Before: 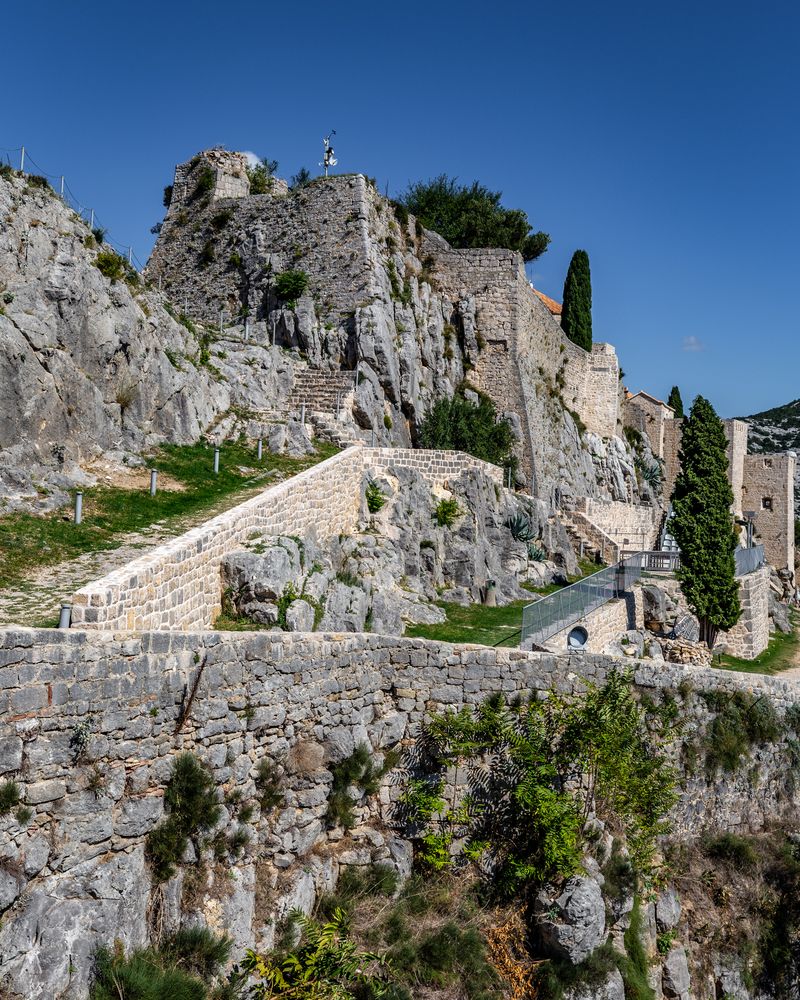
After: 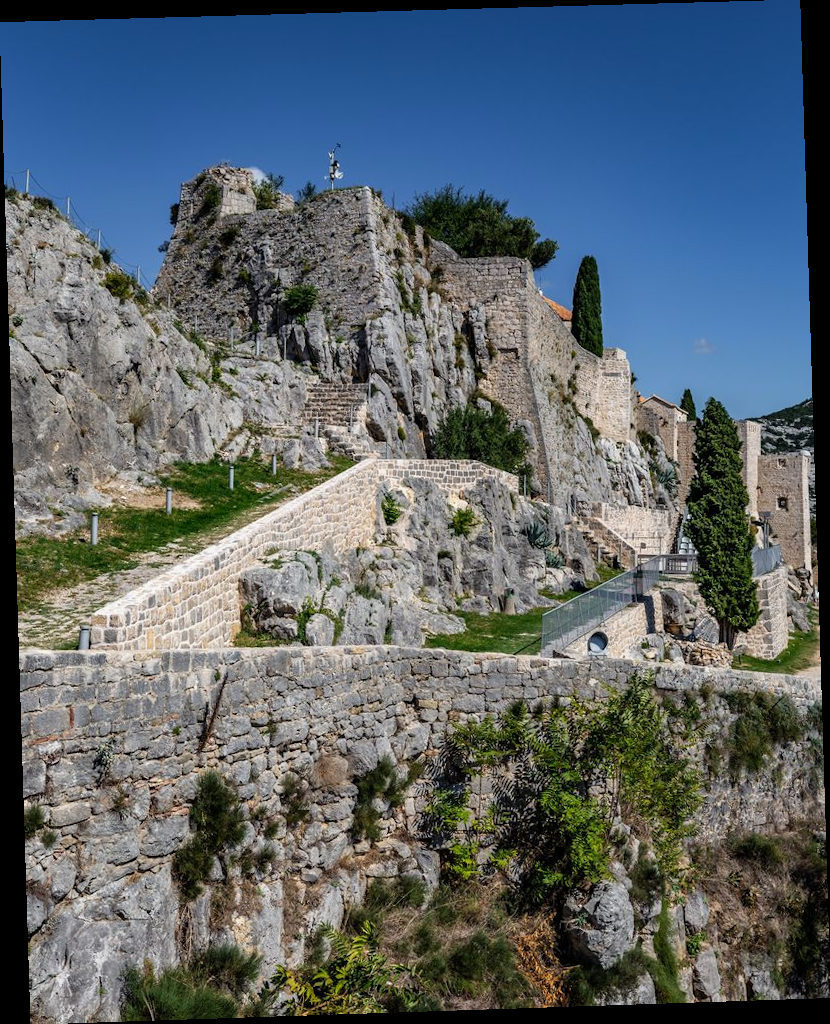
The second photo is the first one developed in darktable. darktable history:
rotate and perspective: rotation -1.77°, lens shift (horizontal) 0.004, automatic cropping off
exposure: exposure -0.064 EV, compensate highlight preservation false
